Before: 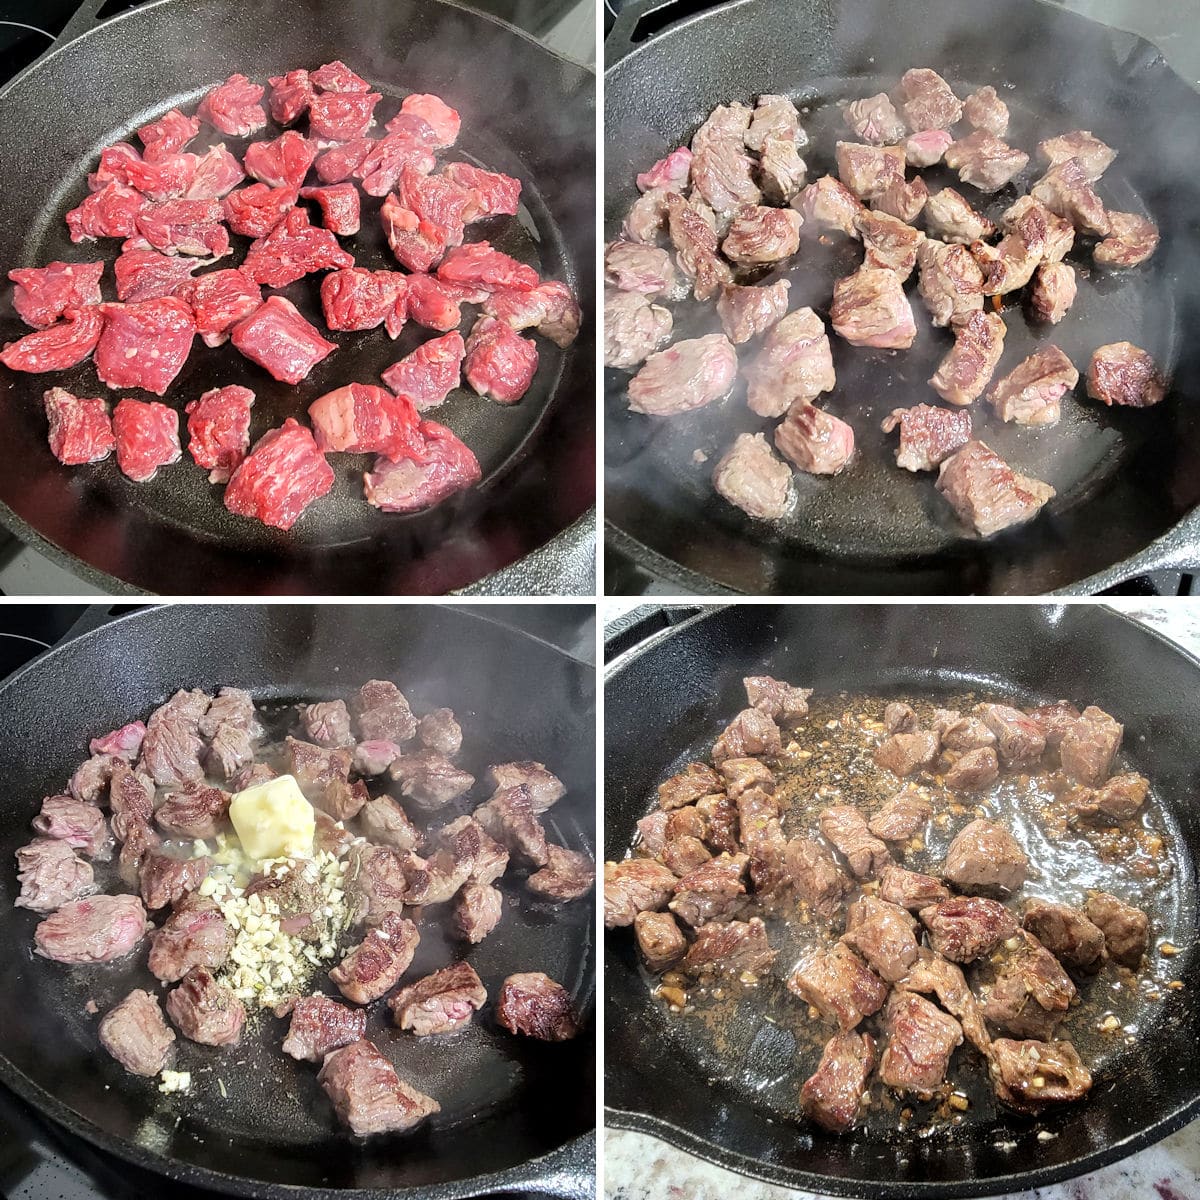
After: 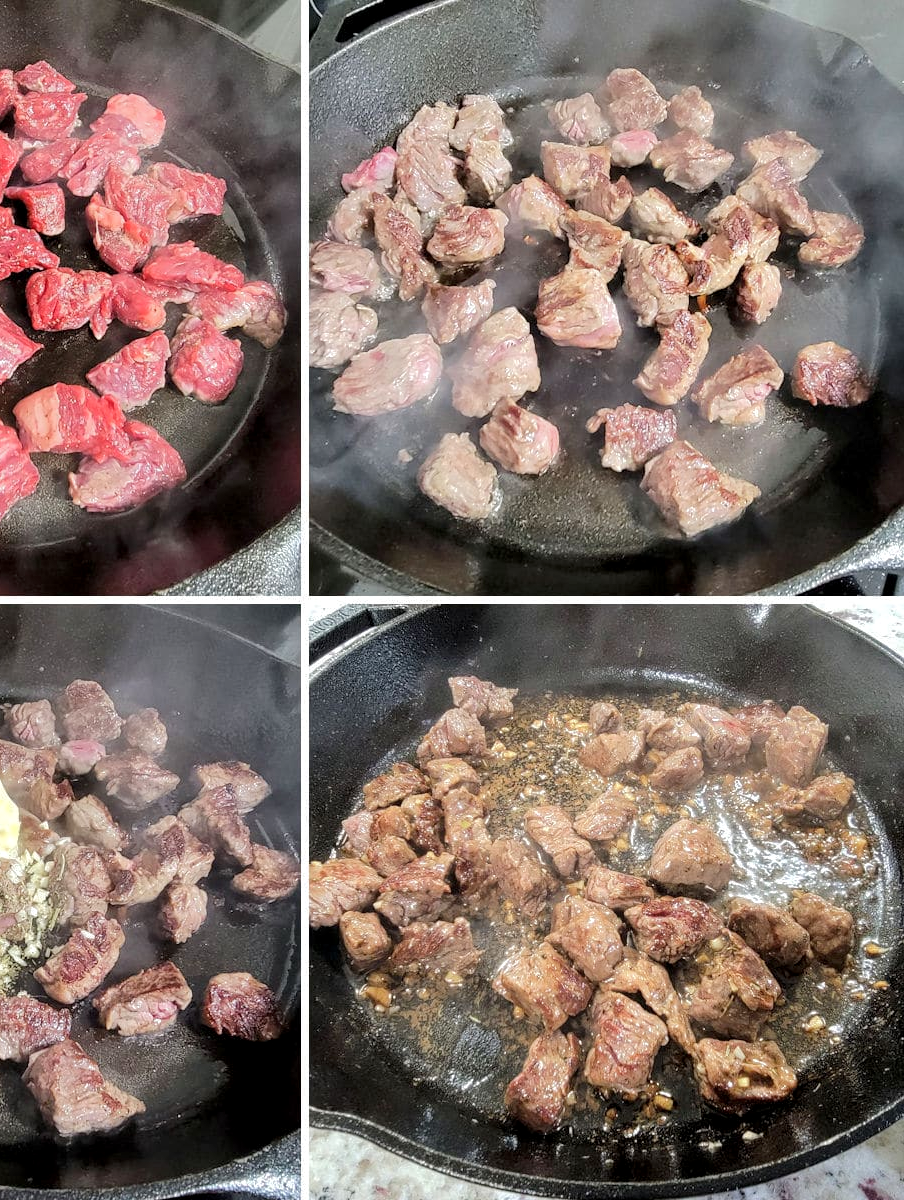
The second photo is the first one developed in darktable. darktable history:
local contrast: highlights 100%, shadows 100%, detail 120%, midtone range 0.2
base curve: curves: ch0 [(0, 0) (0.235, 0.266) (0.503, 0.496) (0.786, 0.72) (1, 1)]
crop and rotate: left 24.6%
